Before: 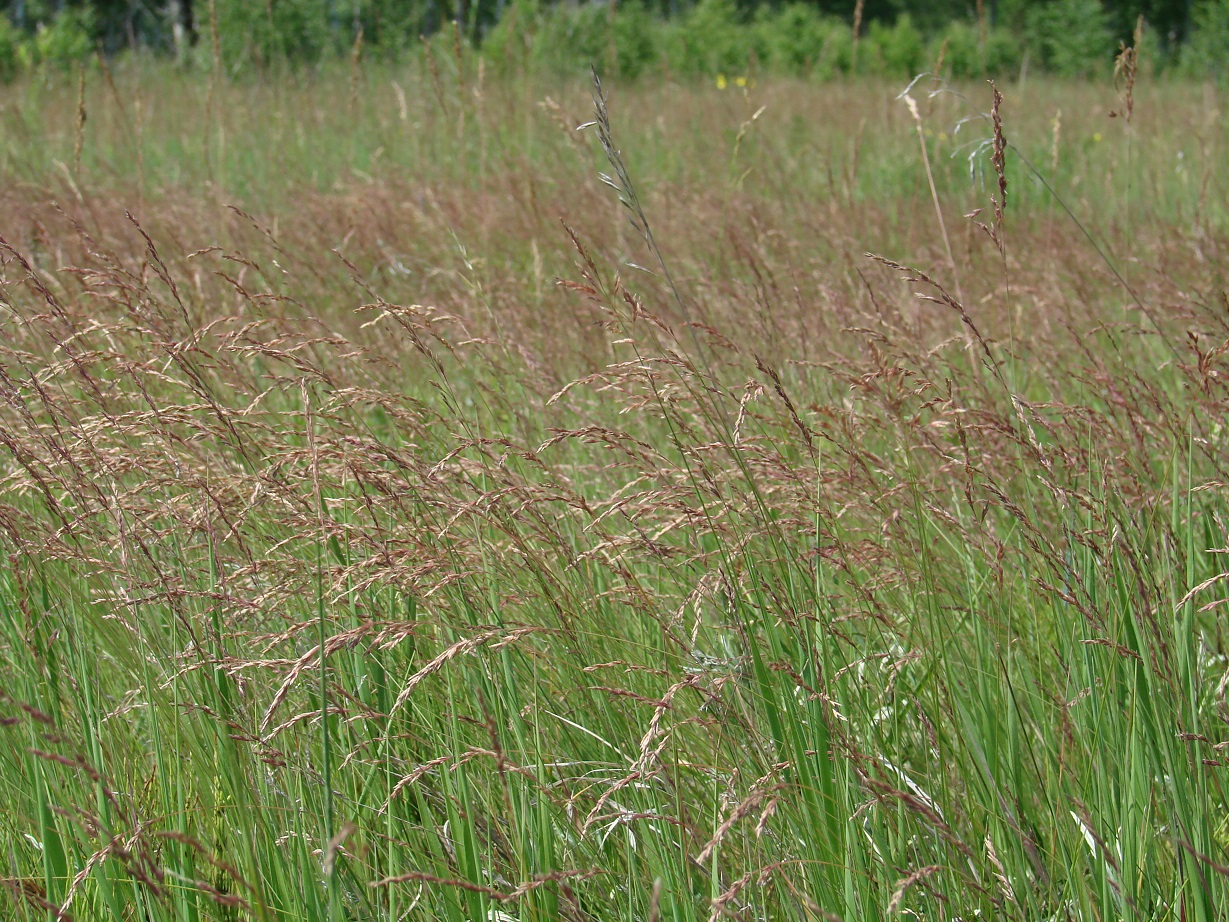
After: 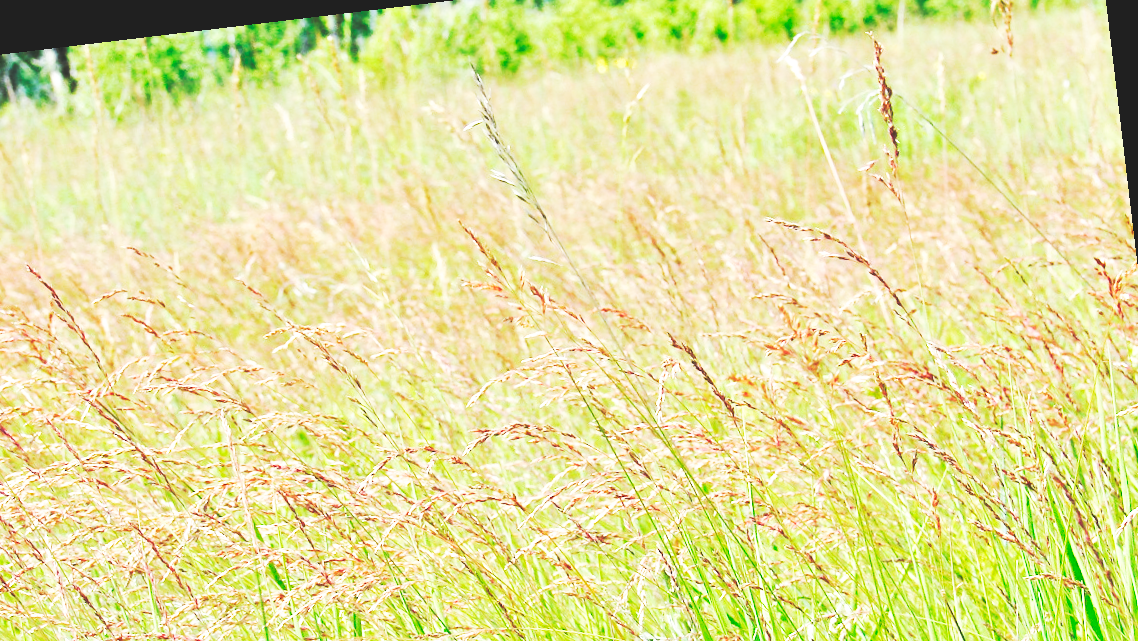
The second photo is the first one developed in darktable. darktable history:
crop and rotate: left 9.345%, top 7.22%, right 4.982%, bottom 32.331%
rotate and perspective: rotation -6.83°, automatic cropping off
tone equalizer: -7 EV 0.15 EV, -6 EV 0.6 EV, -5 EV 1.15 EV, -4 EV 1.33 EV, -3 EV 1.15 EV, -2 EV 0.6 EV, -1 EV 0.15 EV, mask exposure compensation -0.5 EV
base curve: curves: ch0 [(0, 0.015) (0.085, 0.116) (0.134, 0.298) (0.19, 0.545) (0.296, 0.764) (0.599, 0.982) (1, 1)], preserve colors none
